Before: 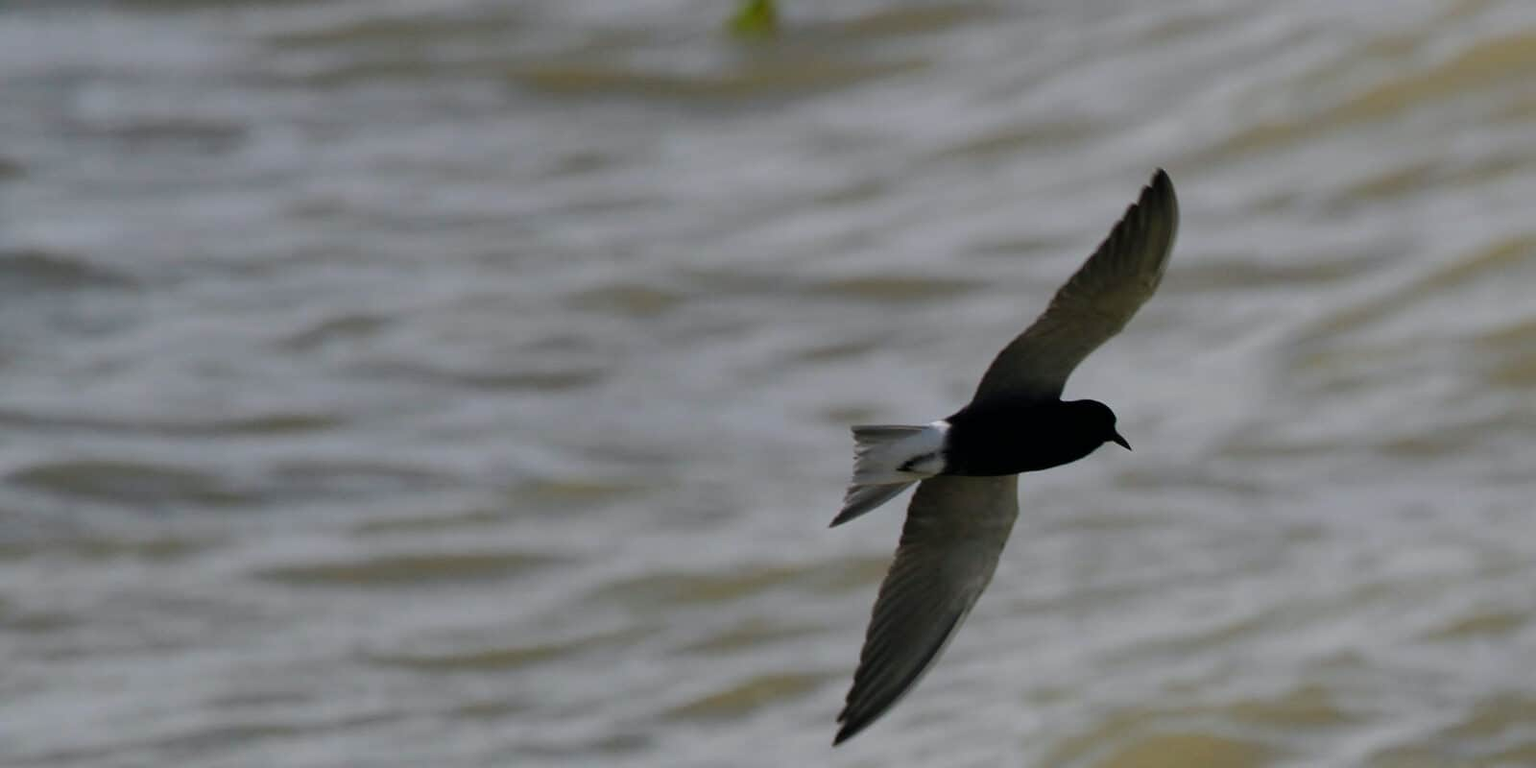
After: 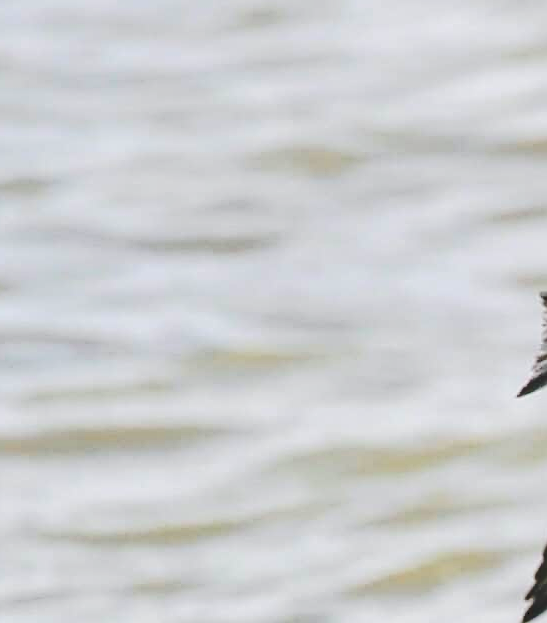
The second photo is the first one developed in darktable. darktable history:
base curve: curves: ch0 [(0, 0) (0.028, 0.03) (0.121, 0.232) (0.46, 0.748) (0.859, 0.968) (1, 1)], exposure shift 0.01, preserve colors none
crop and rotate: left 21.689%, top 19.075%, right 44.078%, bottom 3.002%
tone curve: curves: ch0 [(0, 0) (0.003, 0.108) (0.011, 0.112) (0.025, 0.117) (0.044, 0.126) (0.069, 0.133) (0.1, 0.146) (0.136, 0.158) (0.177, 0.178) (0.224, 0.212) (0.277, 0.256) (0.335, 0.331) (0.399, 0.423) (0.468, 0.538) (0.543, 0.641) (0.623, 0.721) (0.709, 0.792) (0.801, 0.845) (0.898, 0.917) (1, 1)], color space Lab, independent channels, preserve colors none
tone equalizer: -8 EV 1.01 EV, -7 EV 1.03 EV, -6 EV 1 EV, -5 EV 0.988 EV, -4 EV 1.01 EV, -3 EV 0.728 EV, -2 EV 0.491 EV, -1 EV 0.241 EV, mask exposure compensation -0.502 EV
sharpen: on, module defaults
local contrast: on, module defaults
